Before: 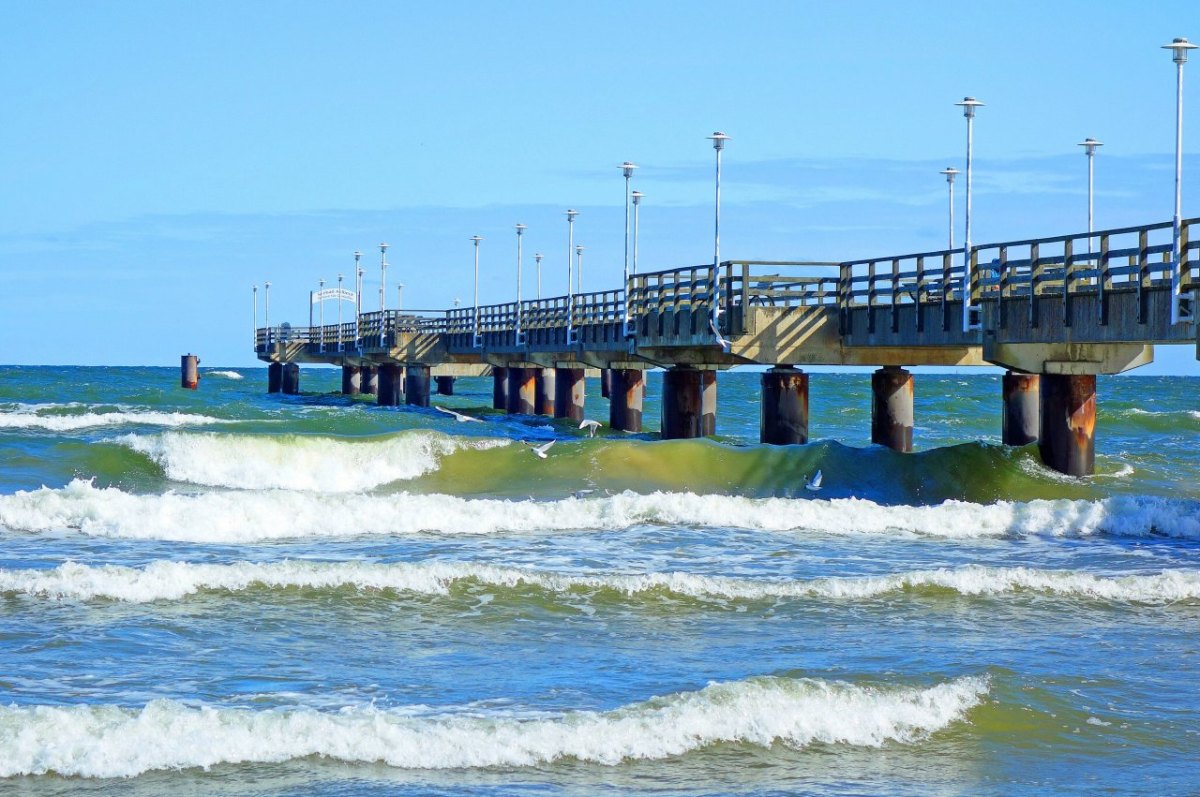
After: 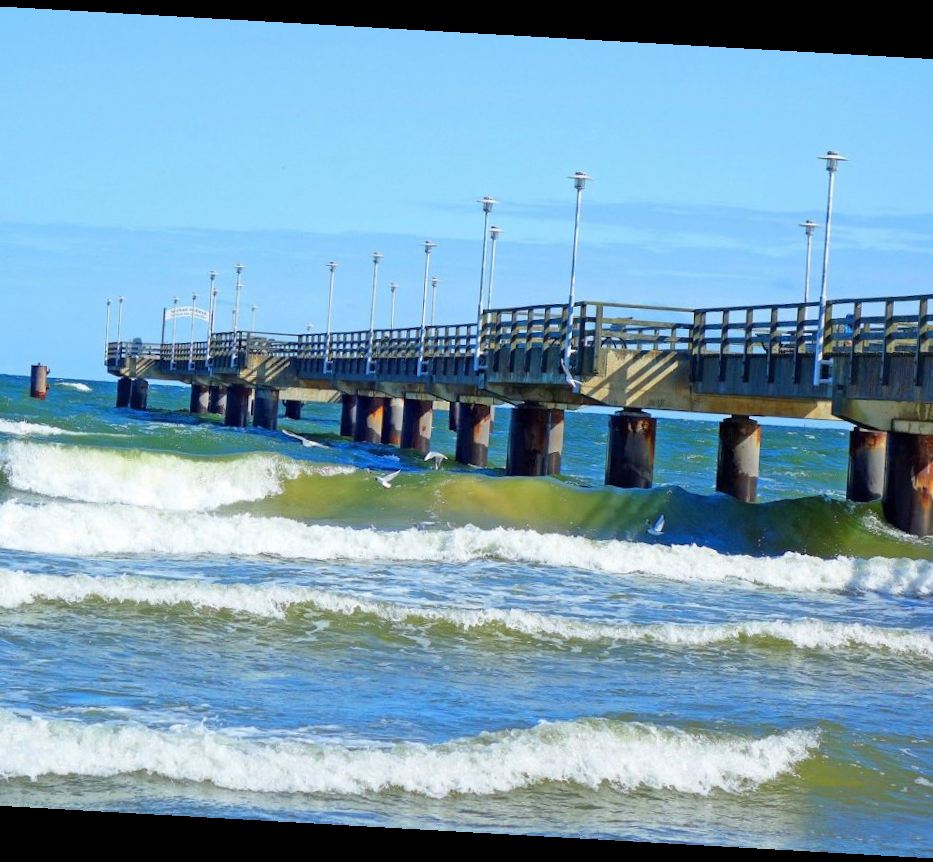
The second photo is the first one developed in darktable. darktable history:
crop and rotate: angle -3.23°, left 14.076%, top 0.031%, right 10.811%, bottom 0.047%
